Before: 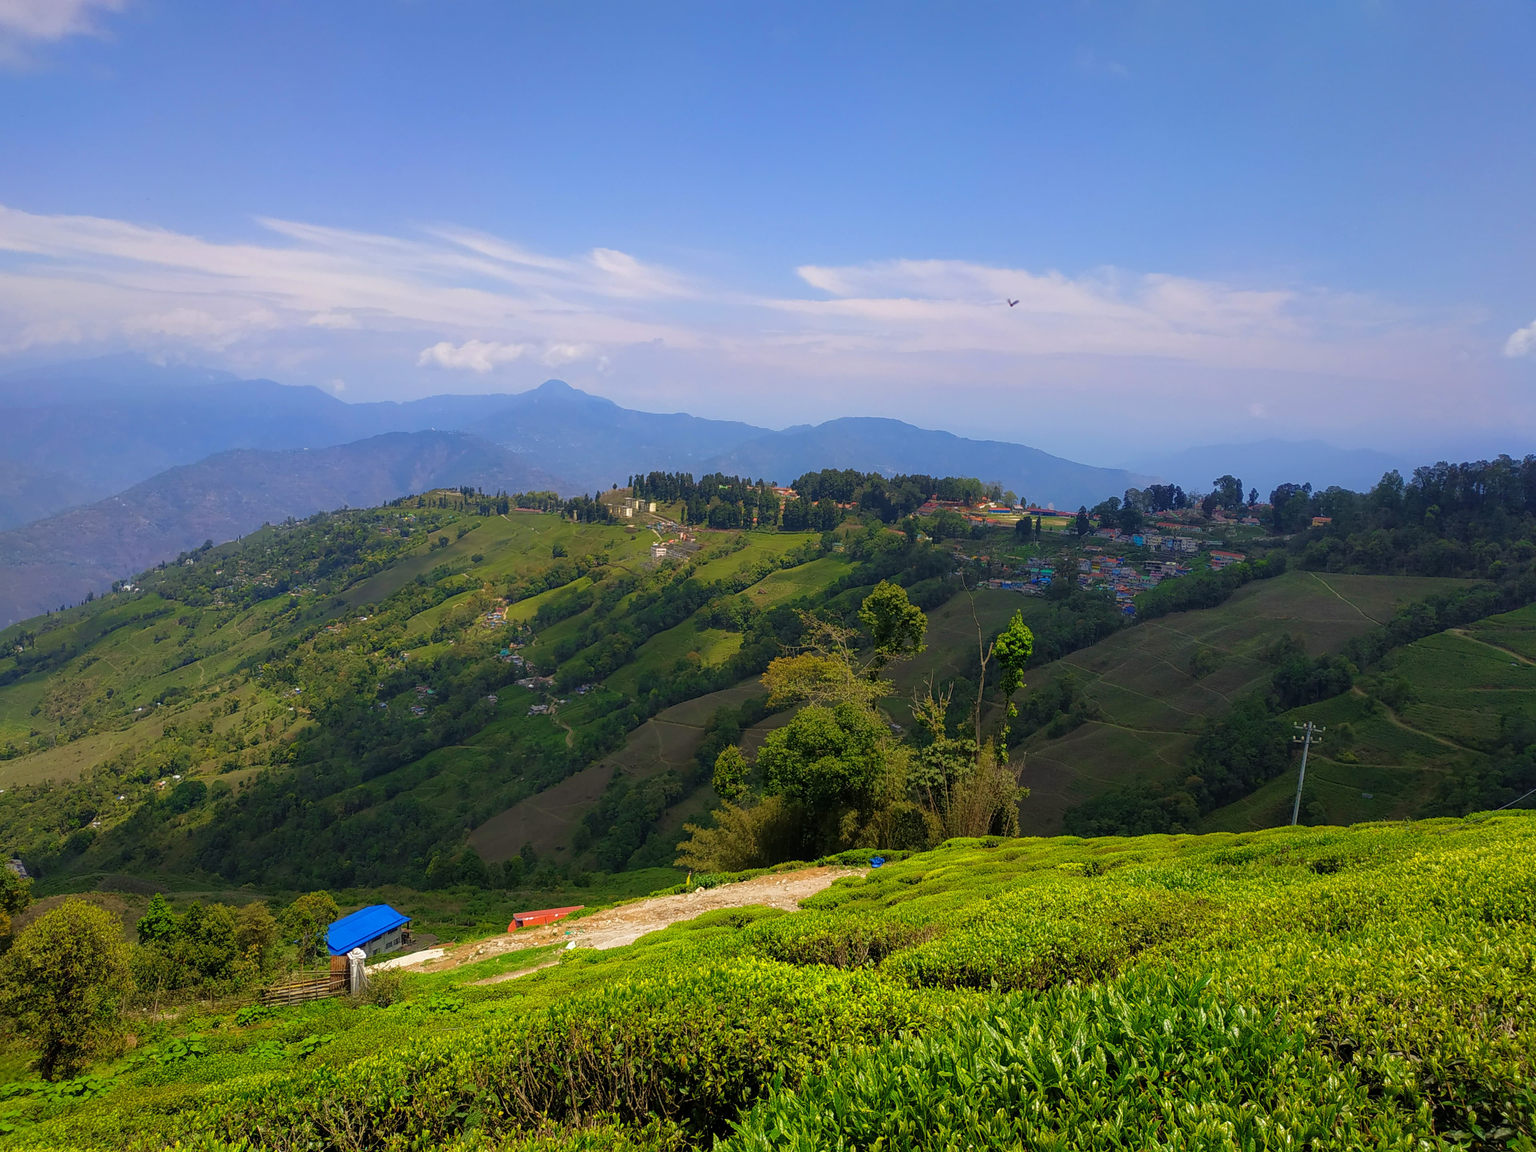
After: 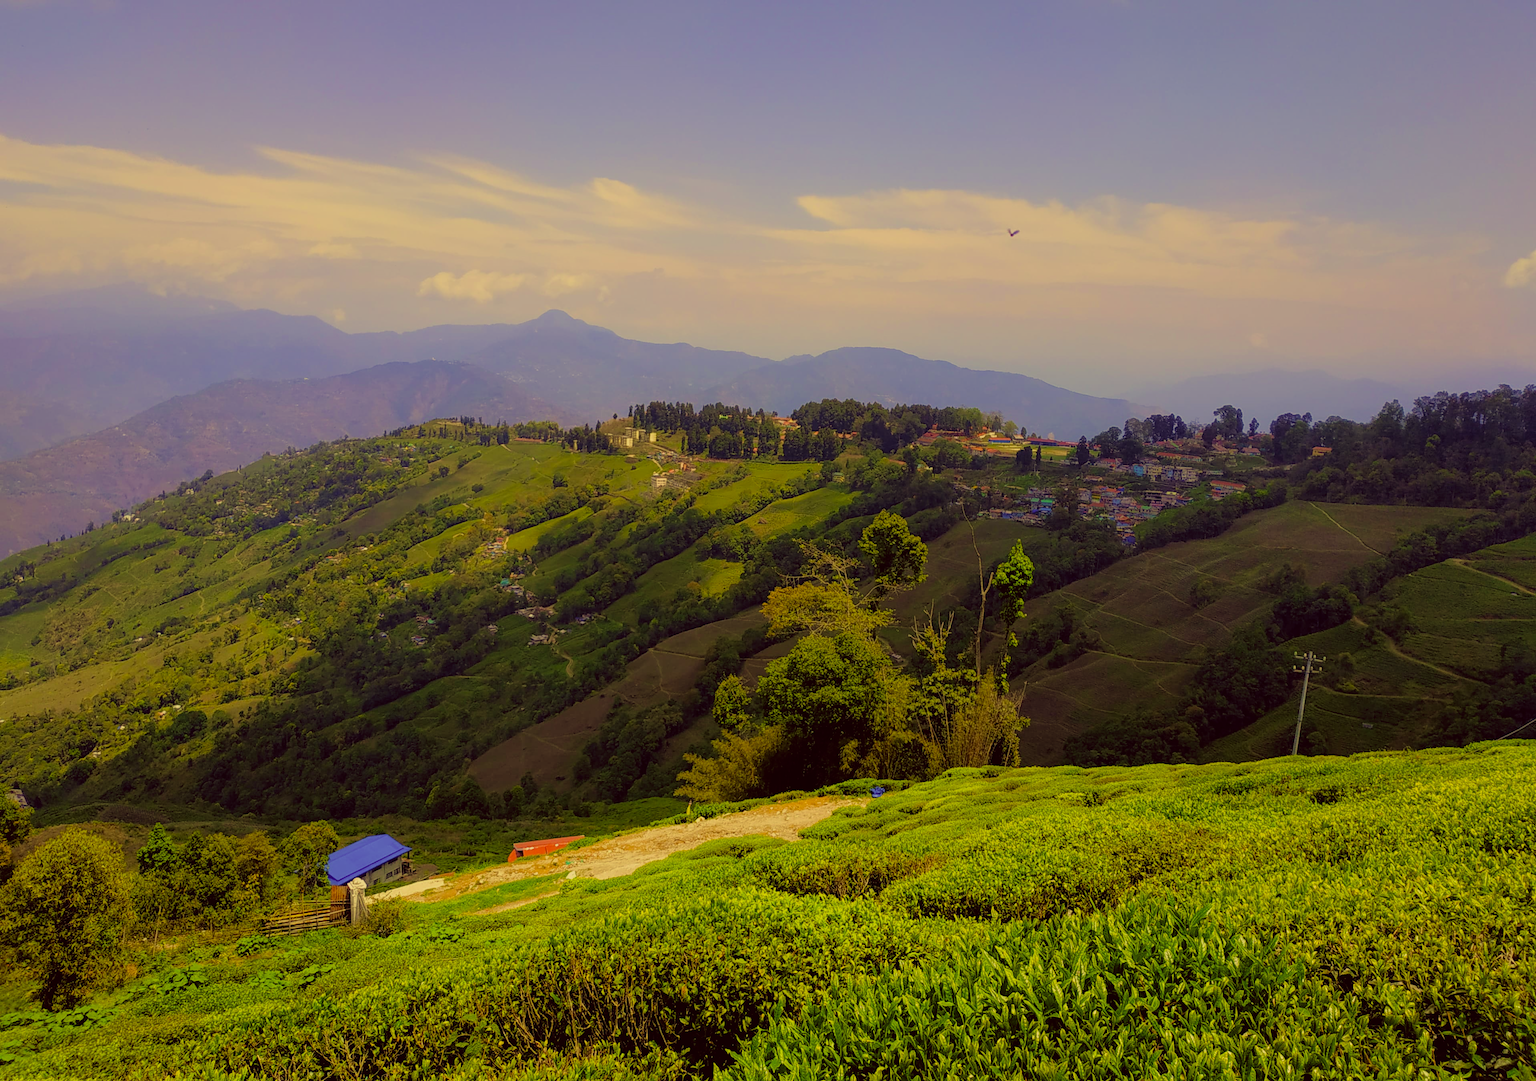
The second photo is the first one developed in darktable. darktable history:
filmic rgb: black relative exposure -7.65 EV, white relative exposure 4.56 EV, hardness 3.61, contrast 0.988
velvia: strength 29.05%
color correction: highlights a* -0.46, highlights b* 39.56, shadows a* 9.61, shadows b* -0.554
crop and rotate: top 6.13%
